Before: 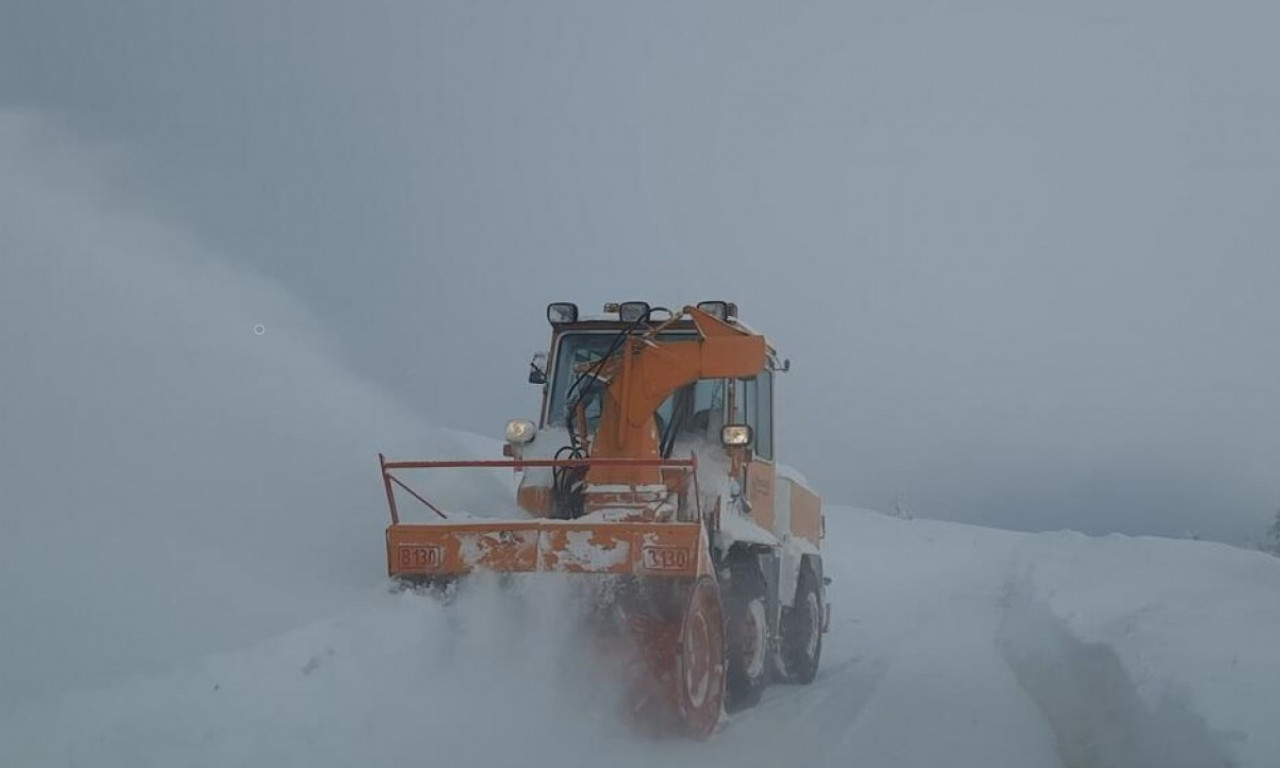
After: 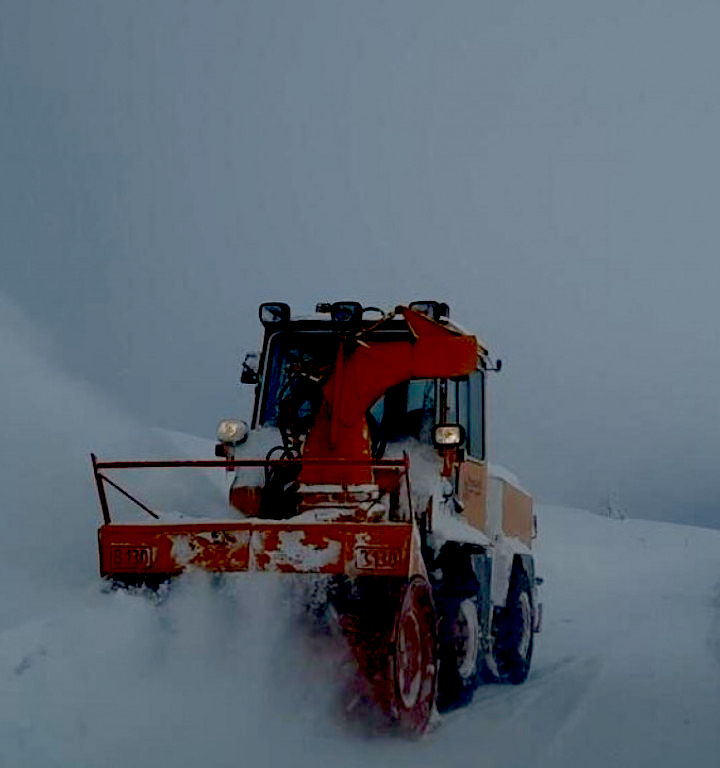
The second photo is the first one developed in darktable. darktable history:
exposure: black level correction 0.1, exposure -0.092 EV, compensate highlight preservation false
crop and rotate: left 22.516%, right 21.234%
